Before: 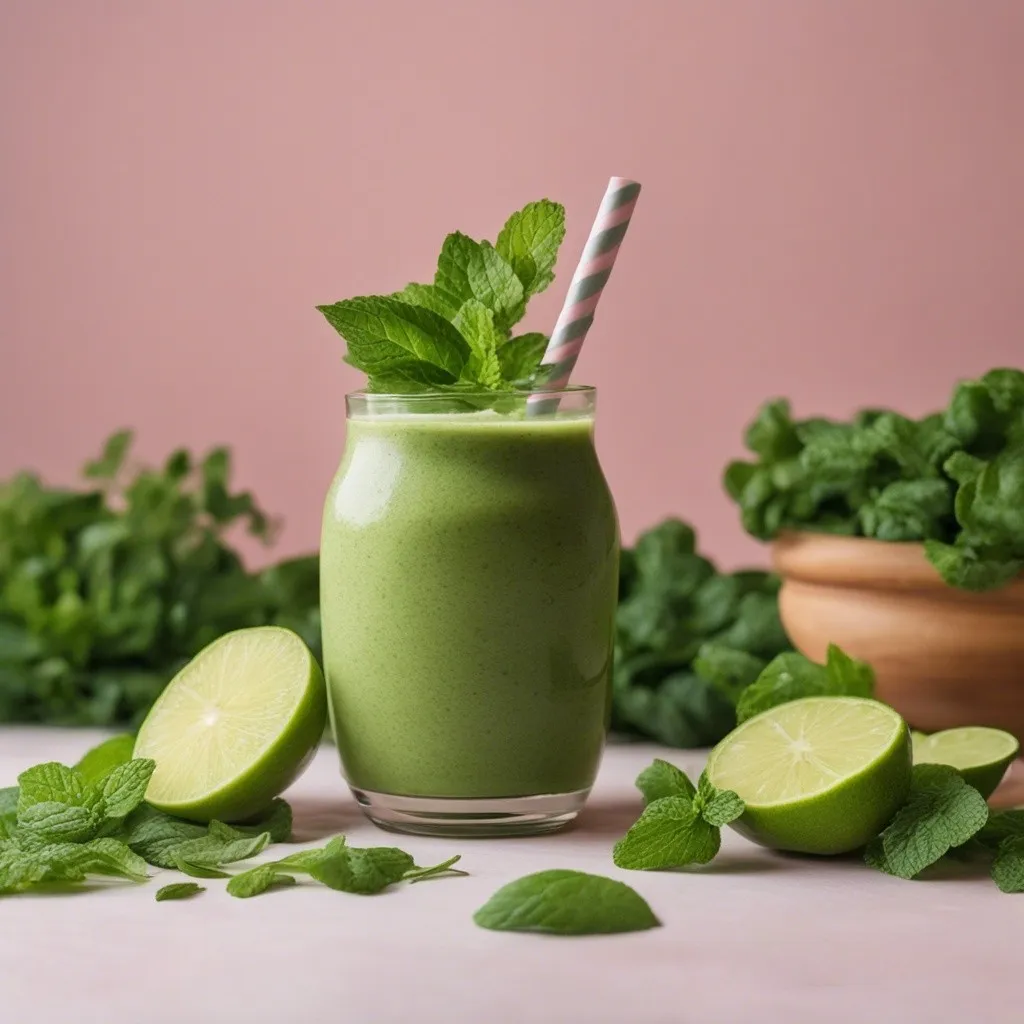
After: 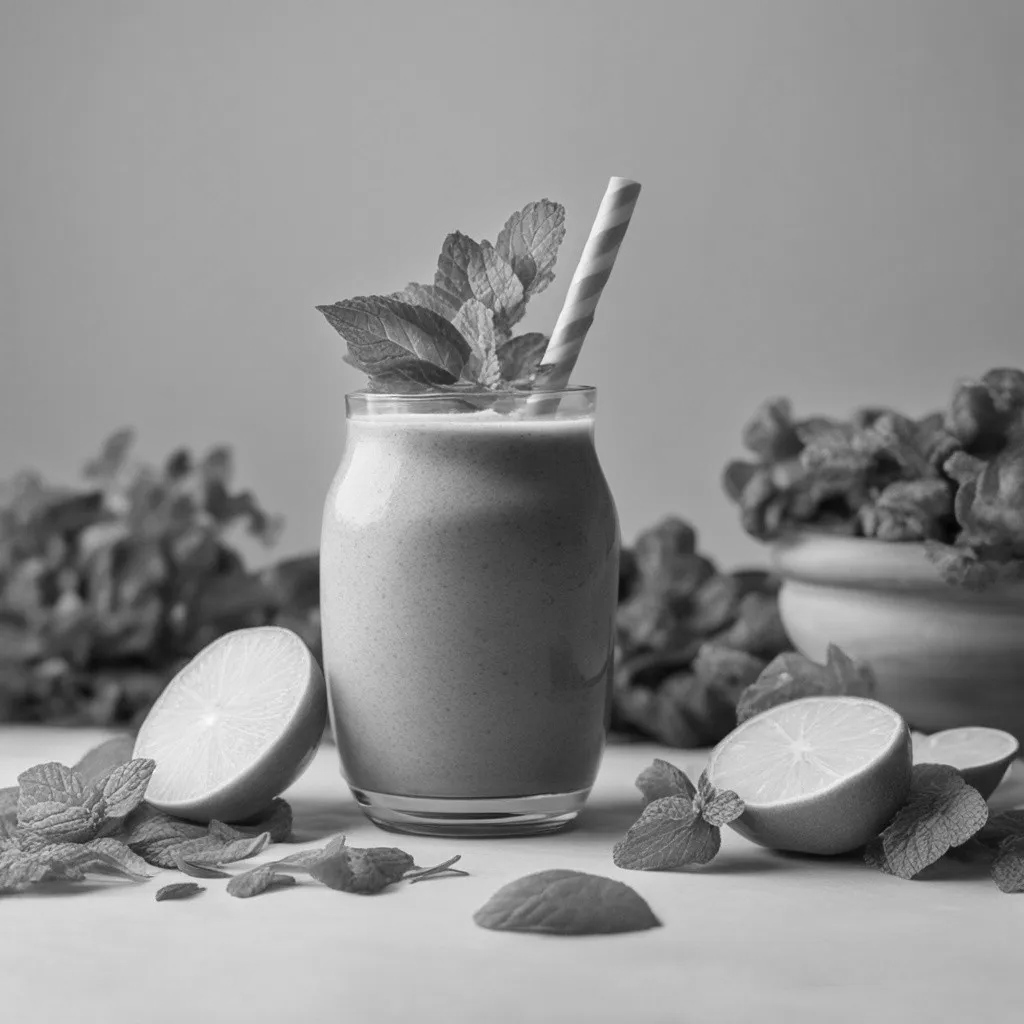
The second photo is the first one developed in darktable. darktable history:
monochrome: a -71.75, b 75.82
levels: levels [0, 0.474, 0.947]
